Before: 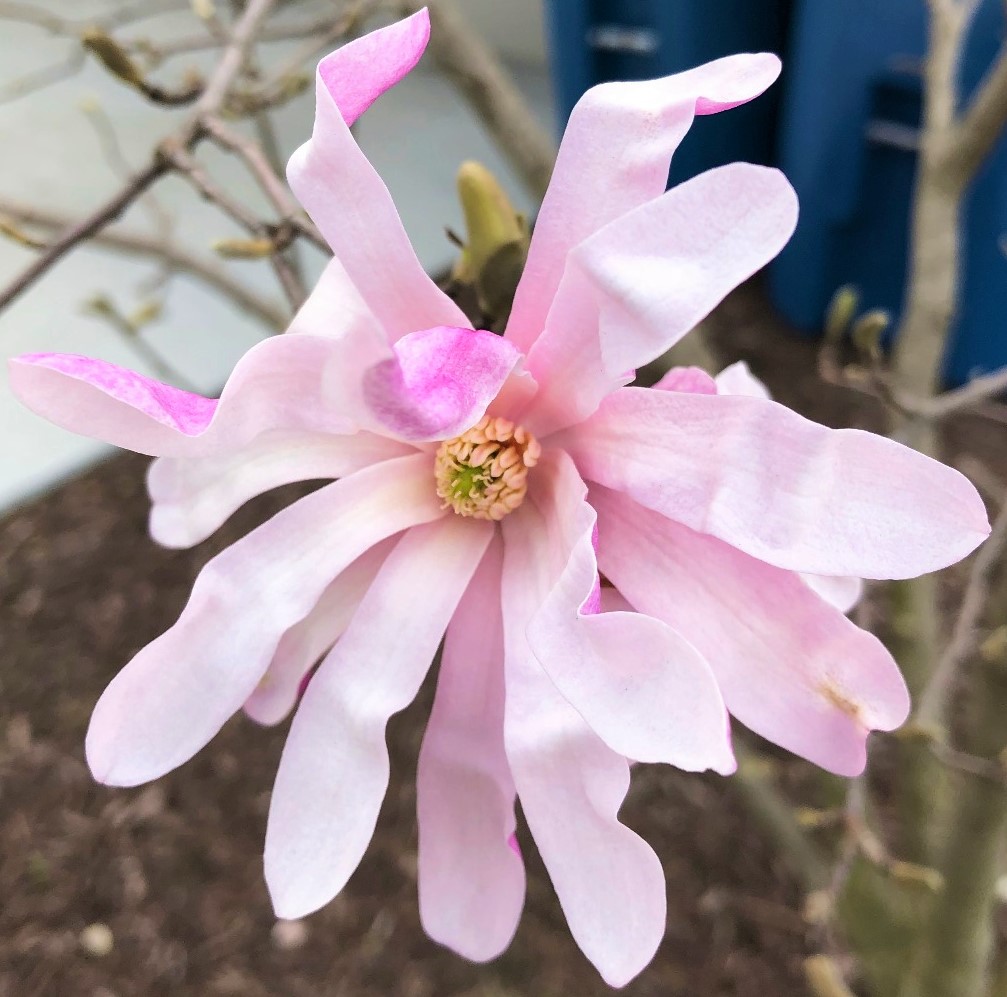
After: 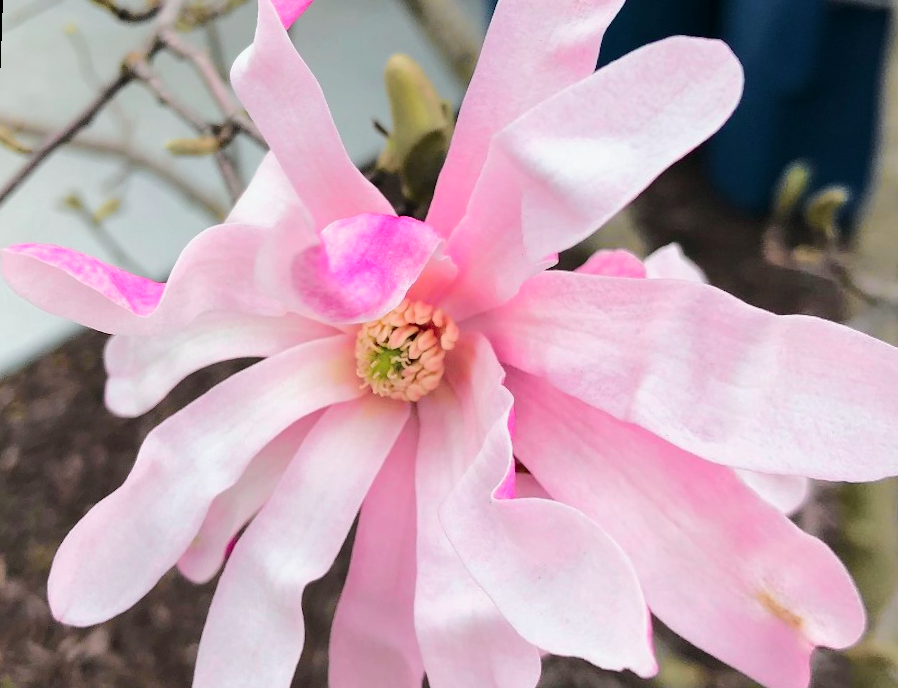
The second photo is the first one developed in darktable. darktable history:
crop: top 7.49%, right 9.717%, bottom 11.943%
rotate and perspective: rotation 1.69°, lens shift (vertical) -0.023, lens shift (horizontal) -0.291, crop left 0.025, crop right 0.988, crop top 0.092, crop bottom 0.842
tone curve: curves: ch0 [(0, 0.003) (0.211, 0.174) (0.482, 0.519) (0.843, 0.821) (0.992, 0.971)]; ch1 [(0, 0) (0.276, 0.206) (0.393, 0.364) (0.482, 0.477) (0.506, 0.5) (0.523, 0.523) (0.572, 0.592) (0.695, 0.767) (1, 1)]; ch2 [(0, 0) (0.438, 0.456) (0.498, 0.497) (0.536, 0.527) (0.562, 0.584) (0.619, 0.602) (0.698, 0.698) (1, 1)], color space Lab, independent channels, preserve colors none
